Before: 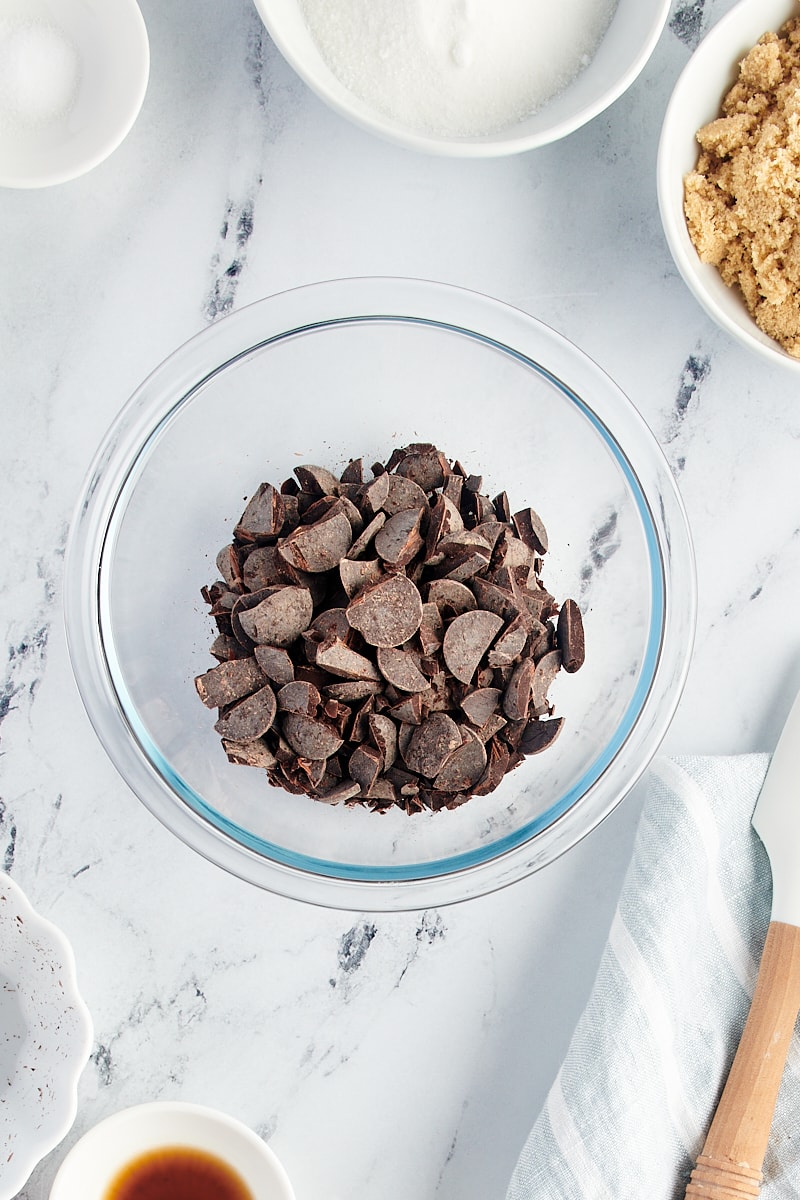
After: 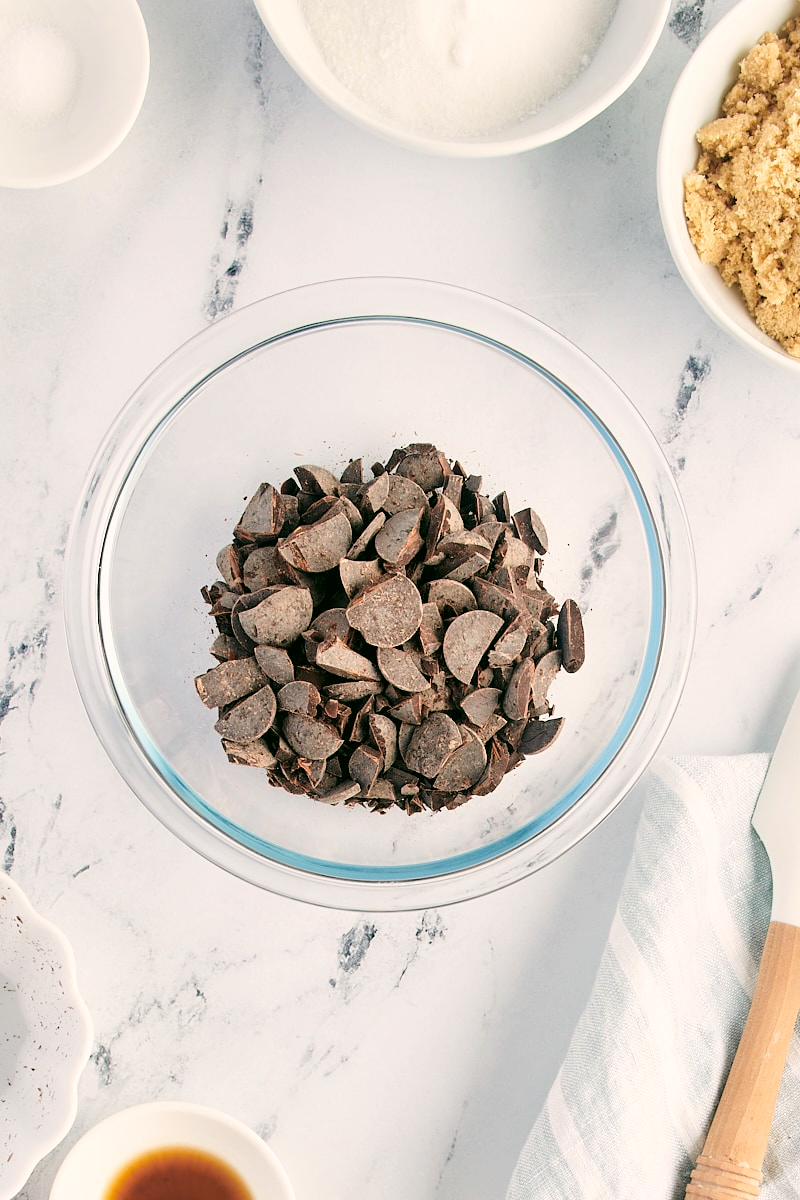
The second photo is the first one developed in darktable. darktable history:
color correction: highlights a* 4.02, highlights b* 4.98, shadows a* -7.55, shadows b* 4.98
exposure: black level correction 0.001, compensate highlight preservation false
contrast brightness saturation: brightness 0.13
